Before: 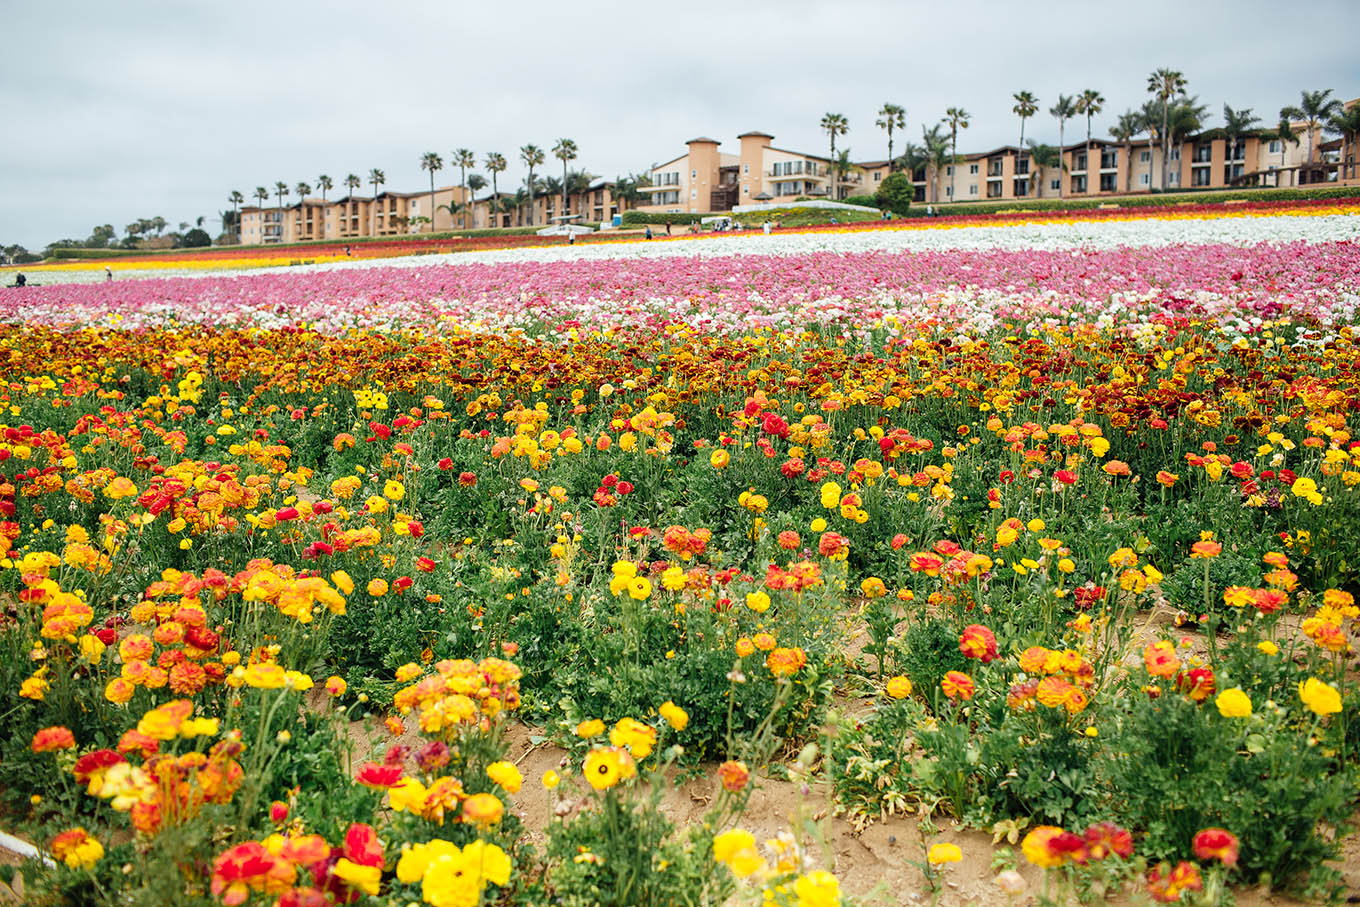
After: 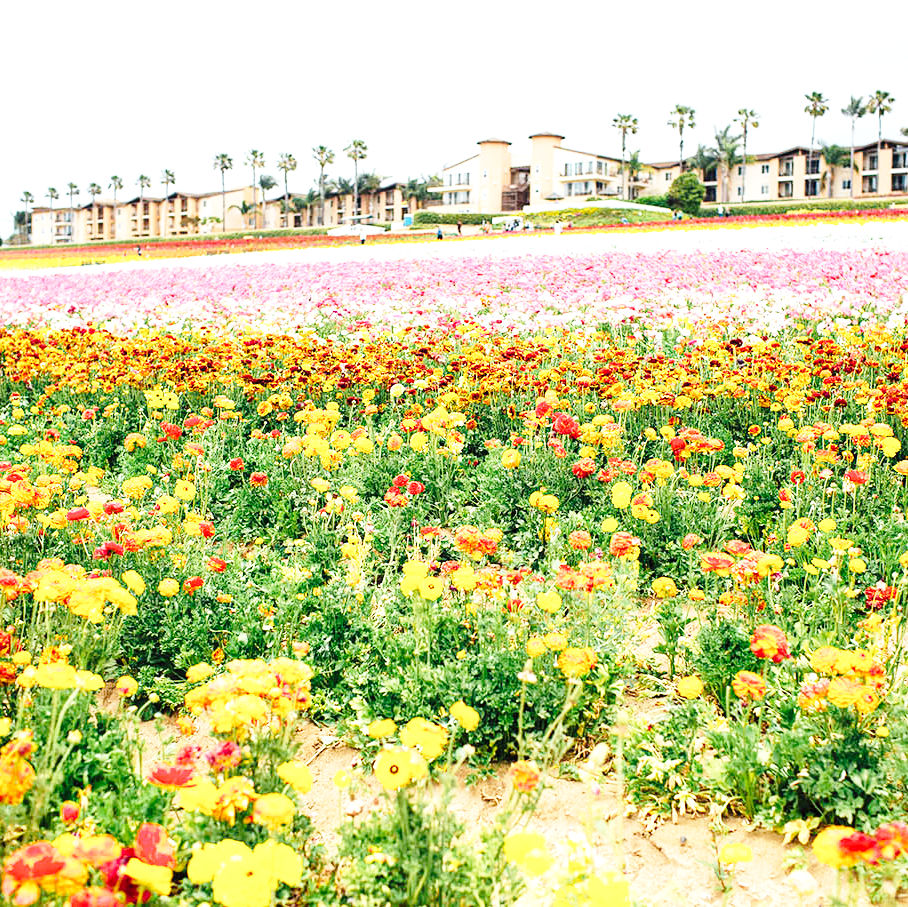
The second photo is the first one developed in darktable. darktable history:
crop: left 15.419%, right 17.756%
exposure: black level correction 0, exposure 0.701 EV, compensate highlight preservation false
base curve: curves: ch0 [(0, 0) (0.028, 0.03) (0.121, 0.232) (0.46, 0.748) (0.859, 0.968) (1, 1)], preserve colors none
